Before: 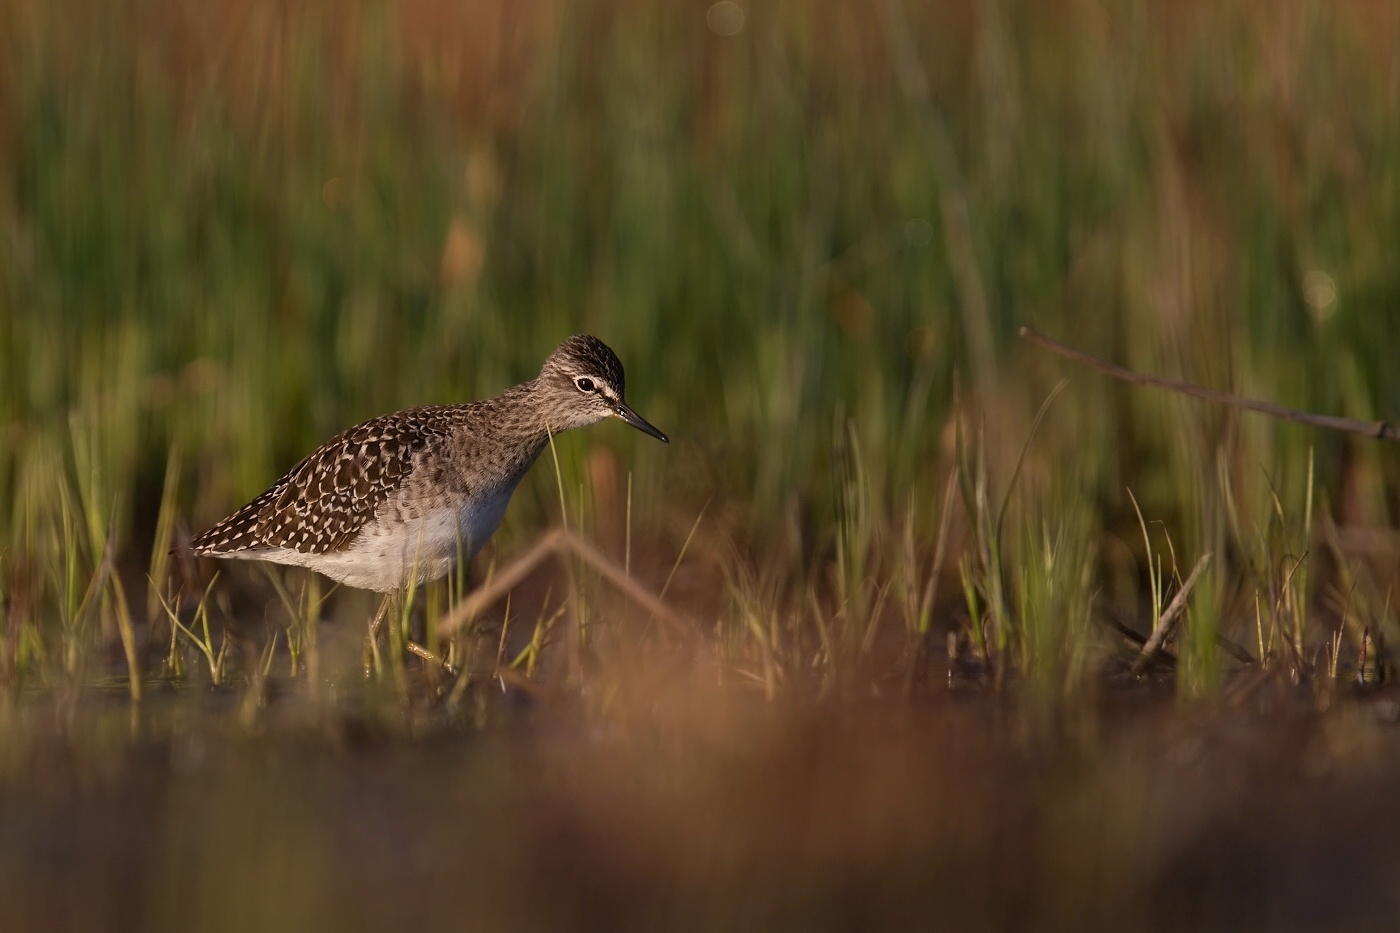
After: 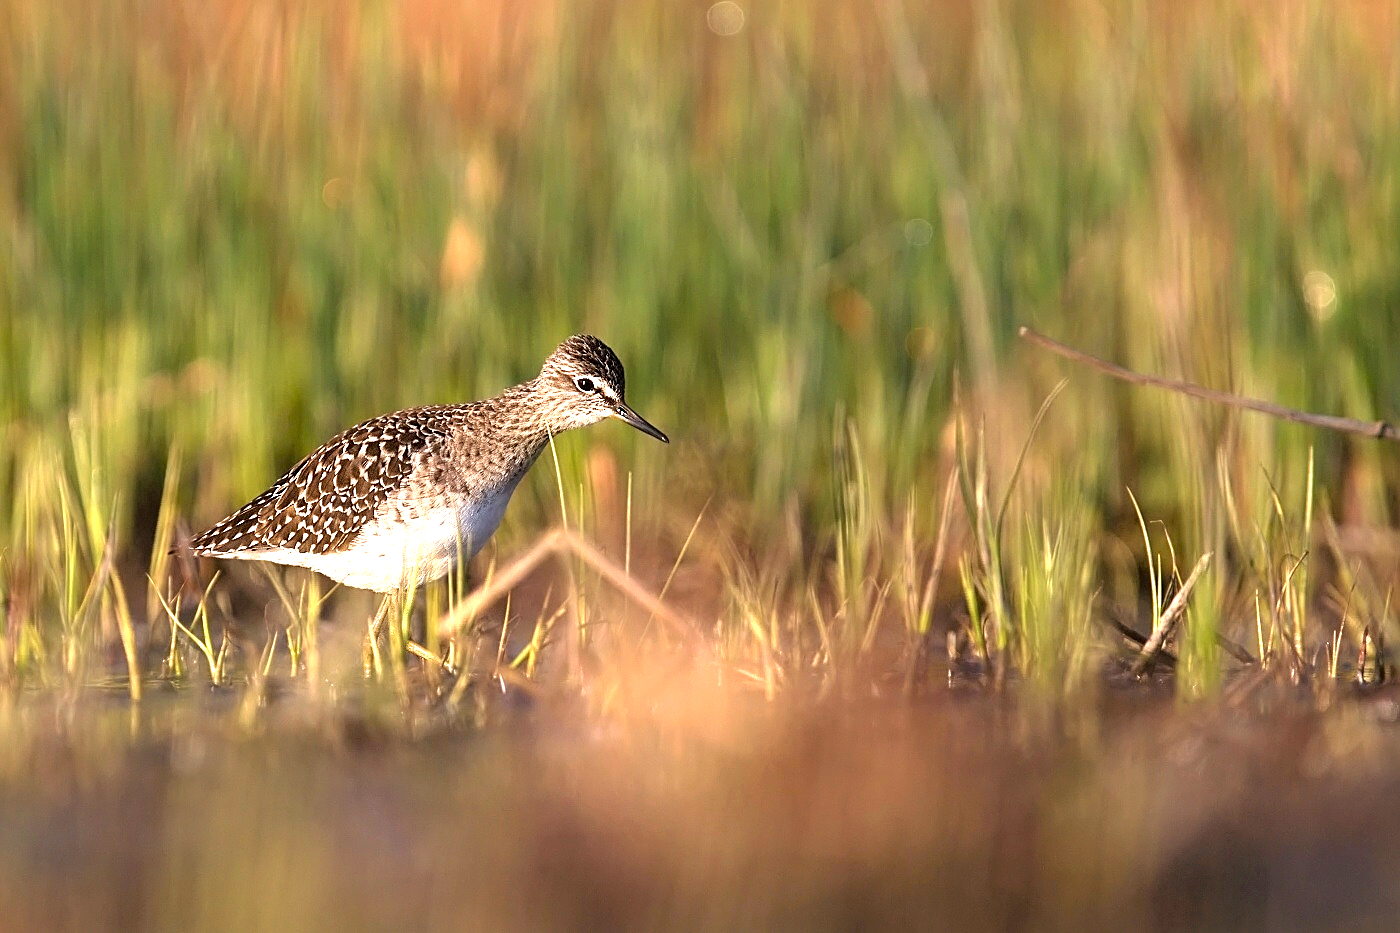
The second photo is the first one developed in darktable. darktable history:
exposure: black level correction 0.001, exposure 1.399 EV, compensate highlight preservation false
tone equalizer: -8 EV -0.78 EV, -7 EV -0.724 EV, -6 EV -0.565 EV, -5 EV -0.41 EV, -3 EV 0.398 EV, -2 EV 0.6 EV, -1 EV 0.7 EV, +0 EV 0.776 EV
sharpen: on, module defaults
